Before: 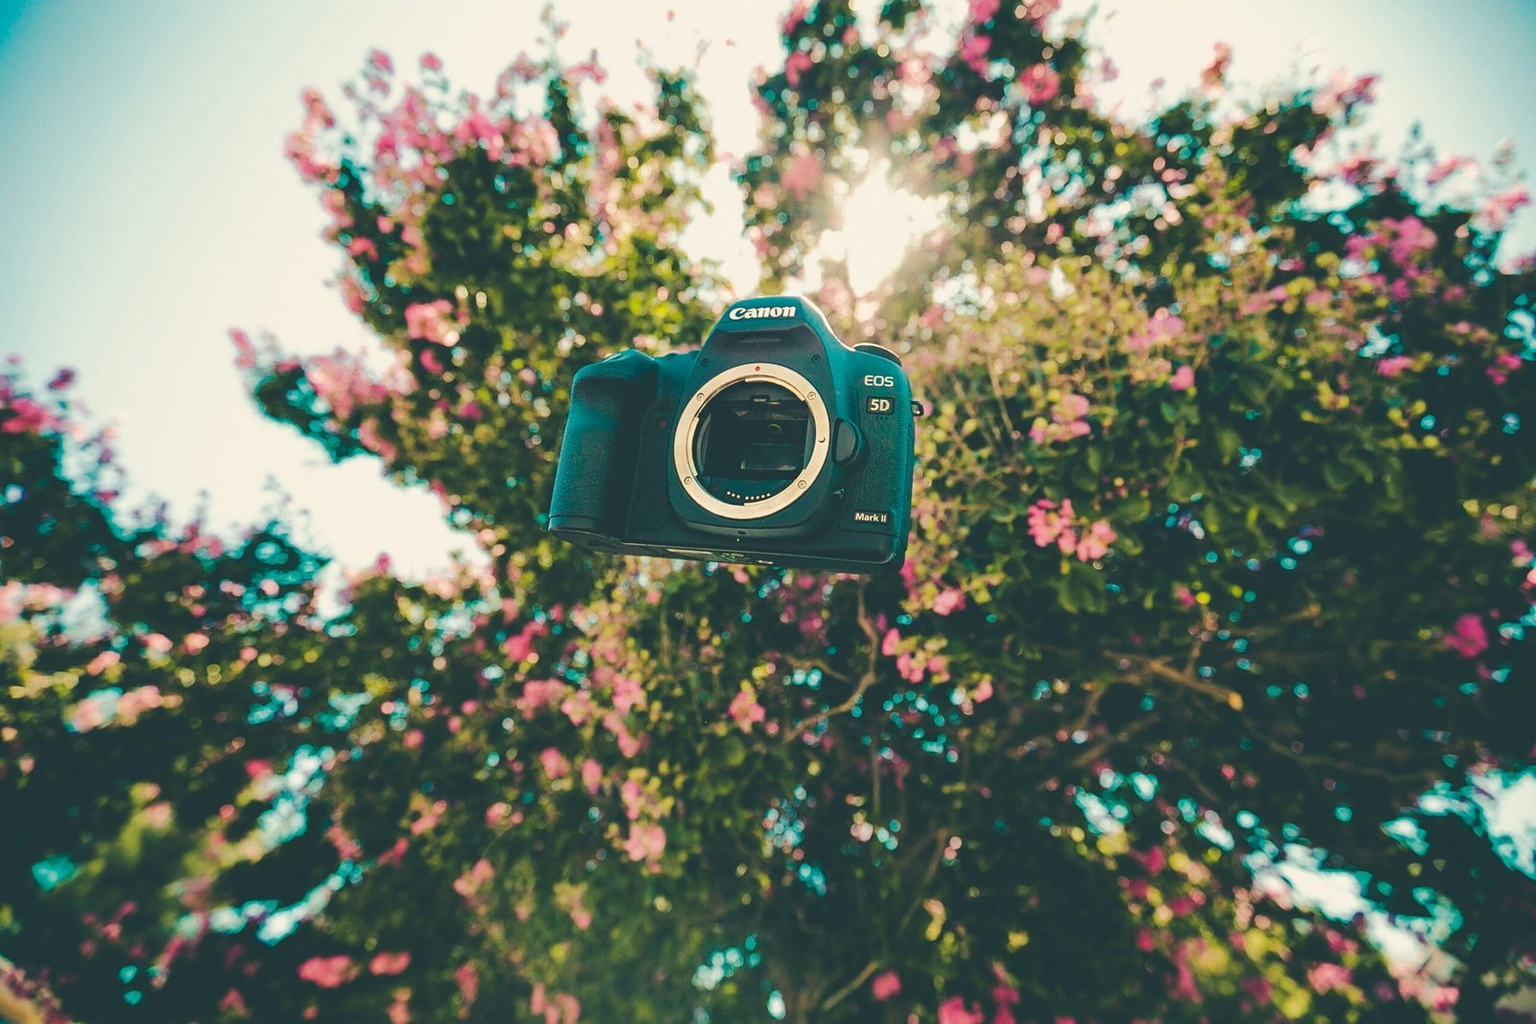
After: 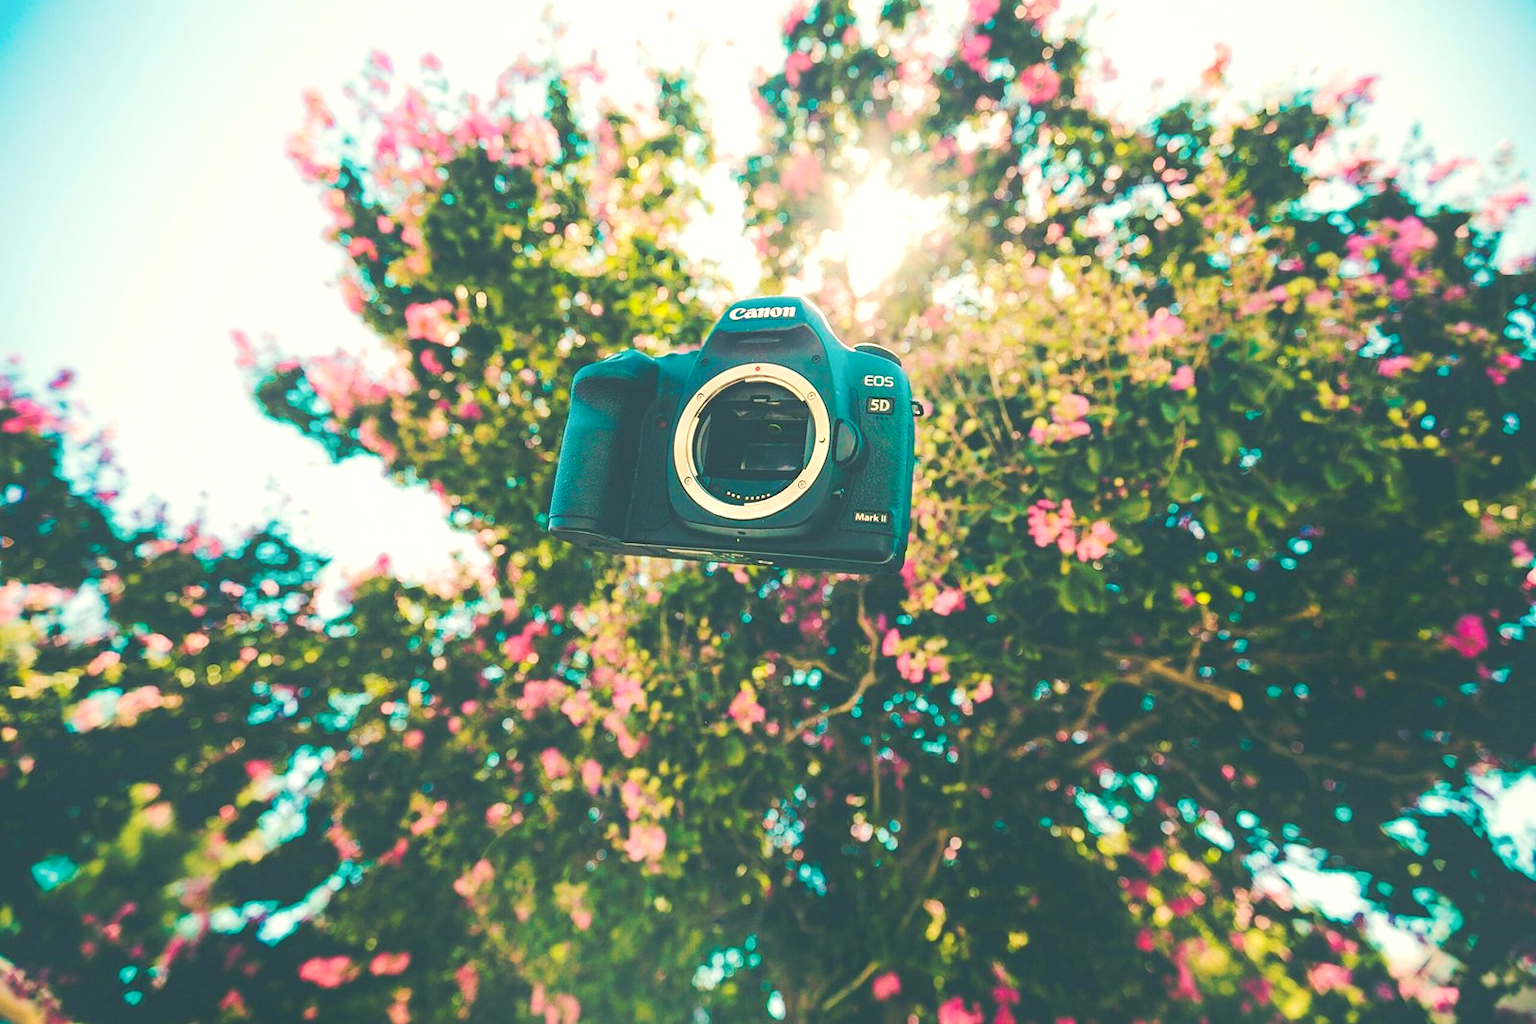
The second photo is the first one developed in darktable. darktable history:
shadows and highlights: shadows -70, highlights 35, soften with gaussian
tone curve: curves: ch0 [(0, 0) (0.003, 0.003) (0.011, 0.01) (0.025, 0.023) (0.044, 0.042) (0.069, 0.065) (0.1, 0.094) (0.136, 0.128) (0.177, 0.167) (0.224, 0.211) (0.277, 0.261) (0.335, 0.315) (0.399, 0.375) (0.468, 0.441) (0.543, 0.543) (0.623, 0.623) (0.709, 0.709) (0.801, 0.801) (0.898, 0.898) (1, 1)], preserve colors none
exposure: black level correction 0, exposure 0.7 EV, compensate exposure bias true, compensate highlight preservation false
rgb levels: preserve colors sum RGB, levels [[0.038, 0.433, 0.934], [0, 0.5, 1], [0, 0.5, 1]]
